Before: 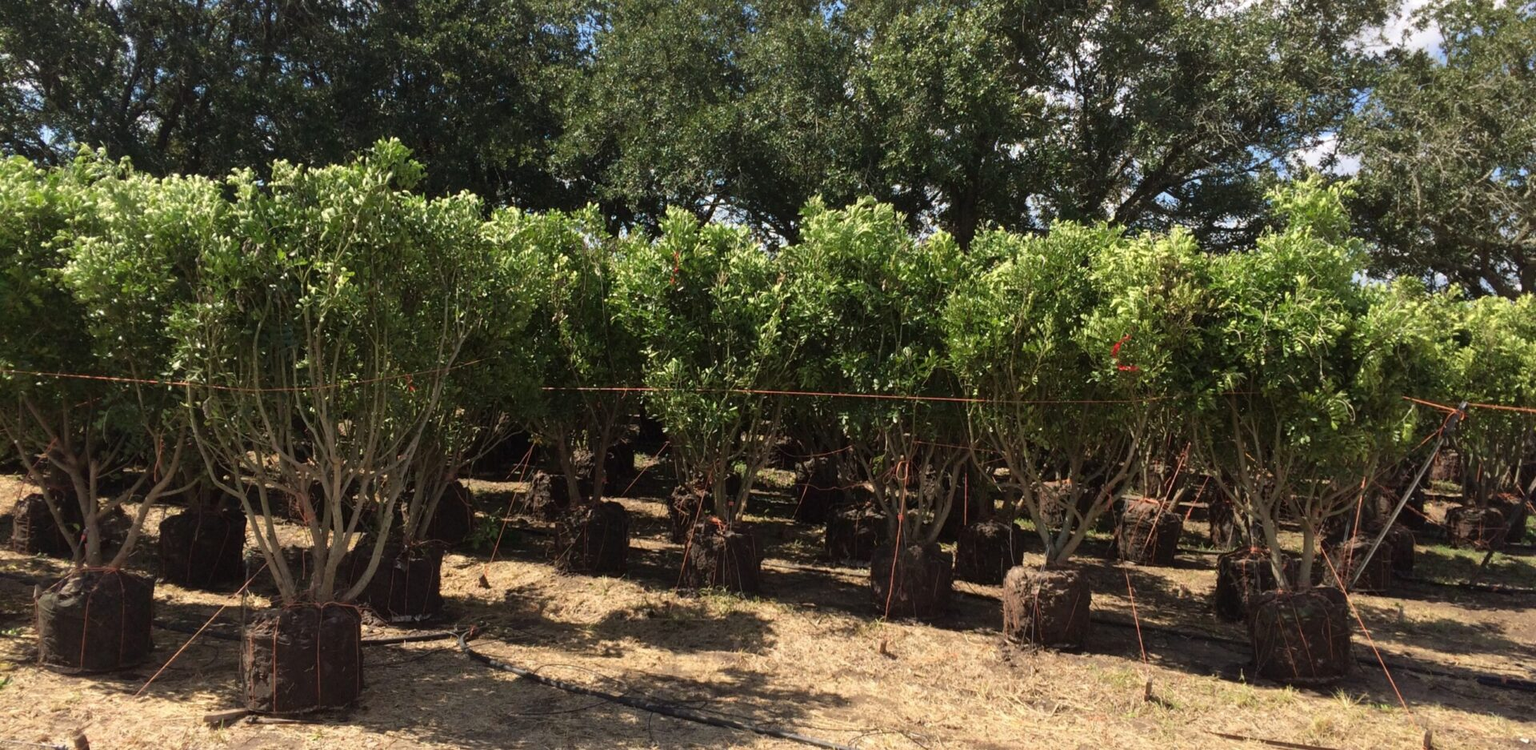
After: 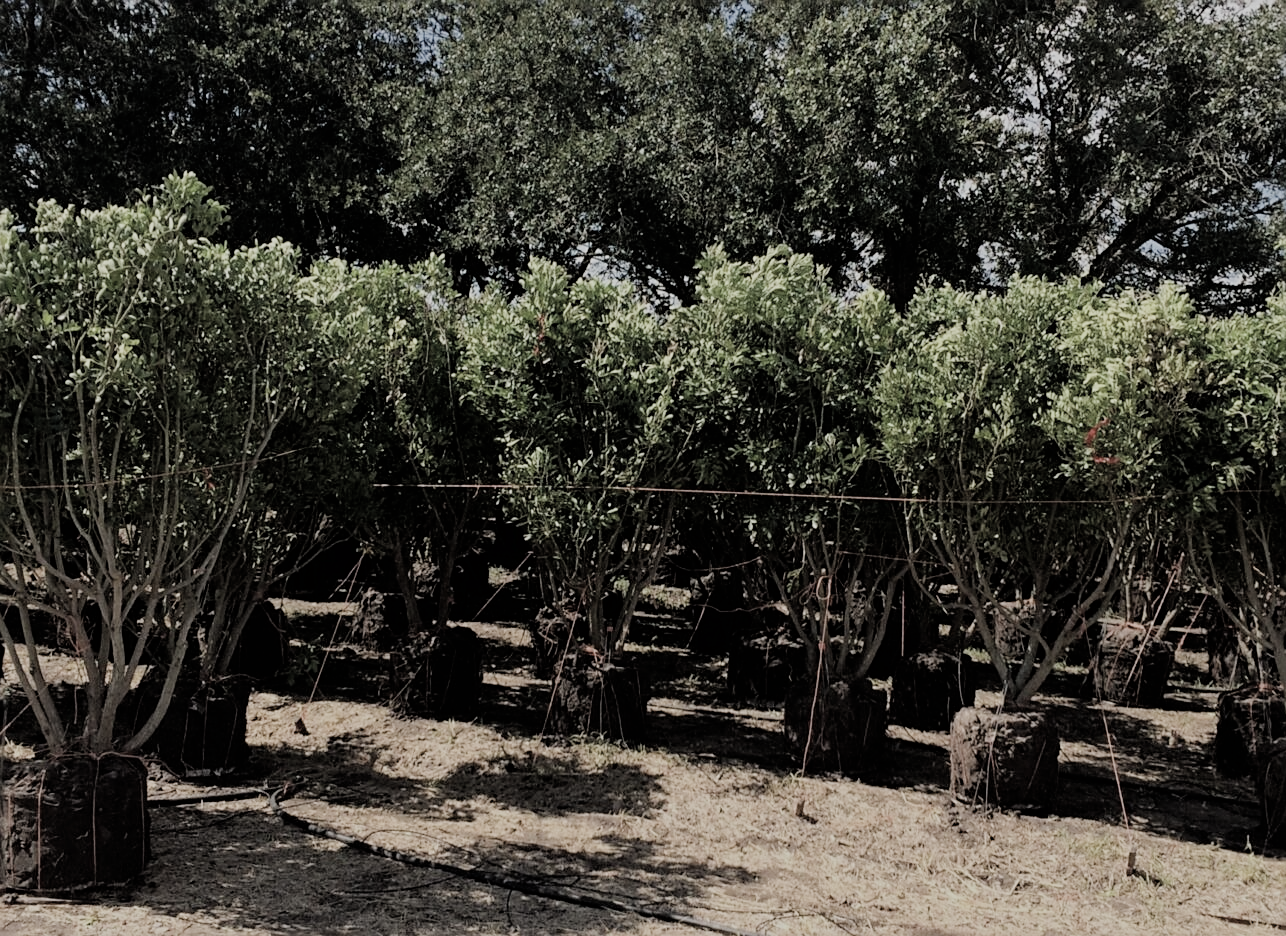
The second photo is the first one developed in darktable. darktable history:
color correction: highlights b* 0.043, saturation 0.49
filmic rgb: black relative exposure -6.09 EV, white relative exposure 6.94 EV, hardness 2.24
sharpen: on, module defaults
crop and rotate: left 15.885%, right 17.113%
haze removal: adaptive false
